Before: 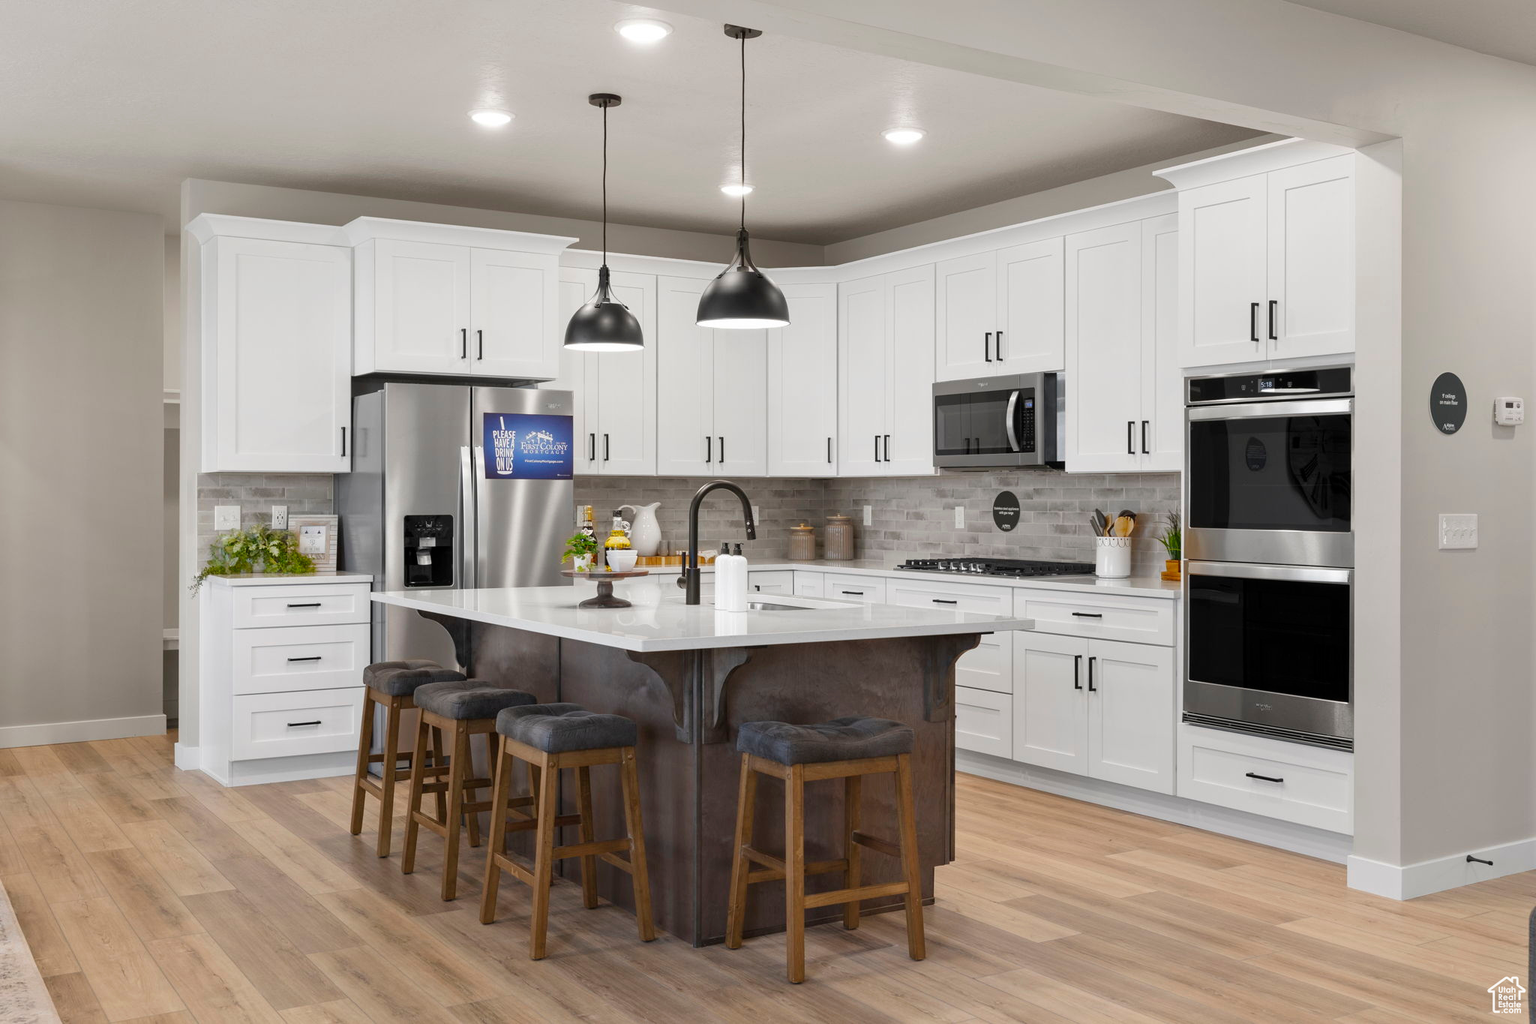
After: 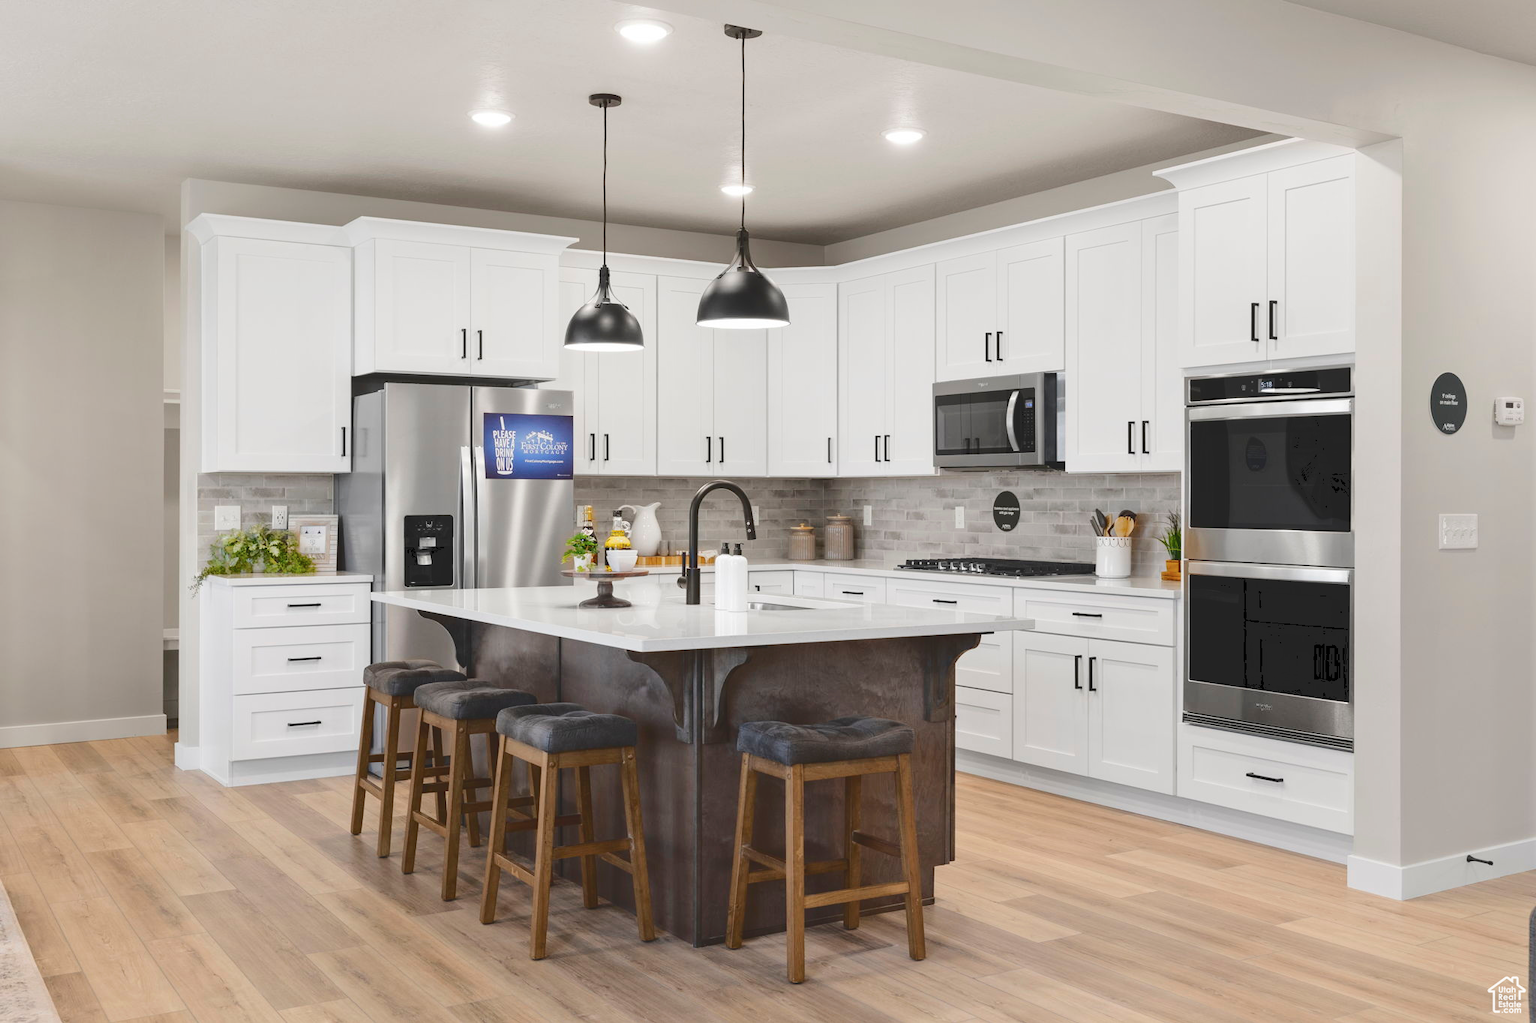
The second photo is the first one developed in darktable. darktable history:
exposure: compensate highlight preservation false
tone curve: curves: ch0 [(0, 0) (0.003, 0.139) (0.011, 0.14) (0.025, 0.138) (0.044, 0.14) (0.069, 0.149) (0.1, 0.161) (0.136, 0.179) (0.177, 0.203) (0.224, 0.245) (0.277, 0.302) (0.335, 0.382) (0.399, 0.461) (0.468, 0.546) (0.543, 0.614) (0.623, 0.687) (0.709, 0.758) (0.801, 0.84) (0.898, 0.912) (1, 1)], color space Lab, independent channels, preserve colors none
